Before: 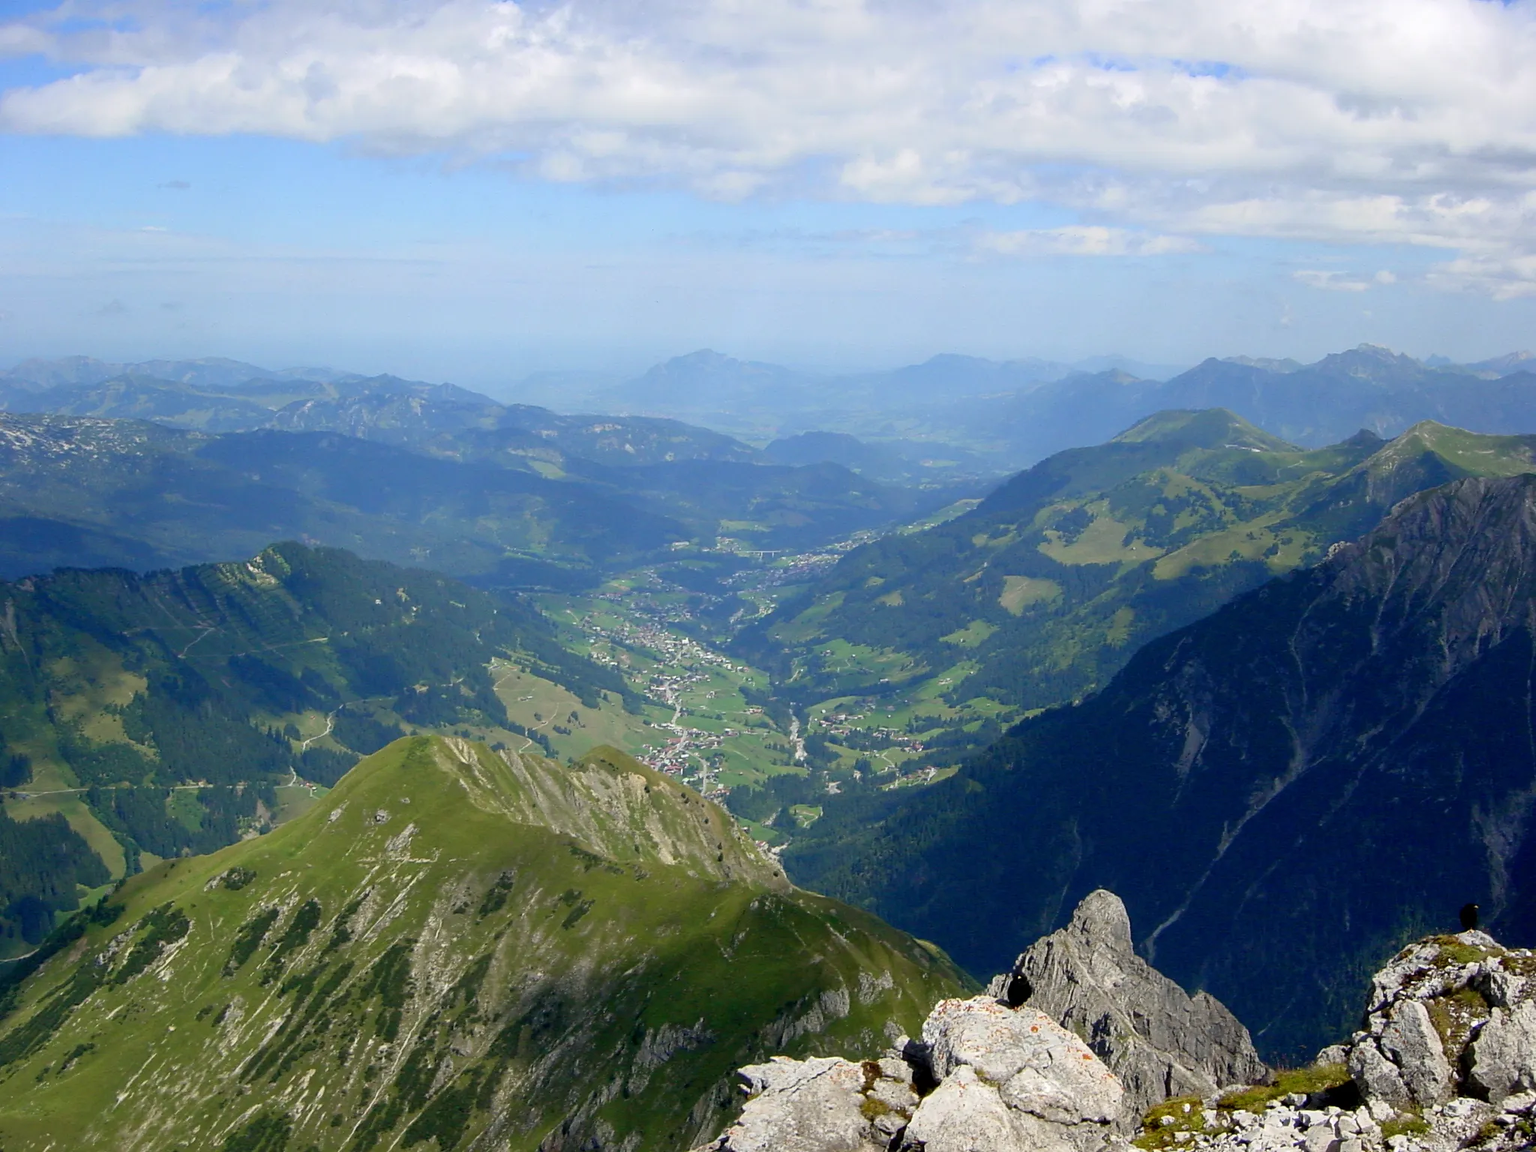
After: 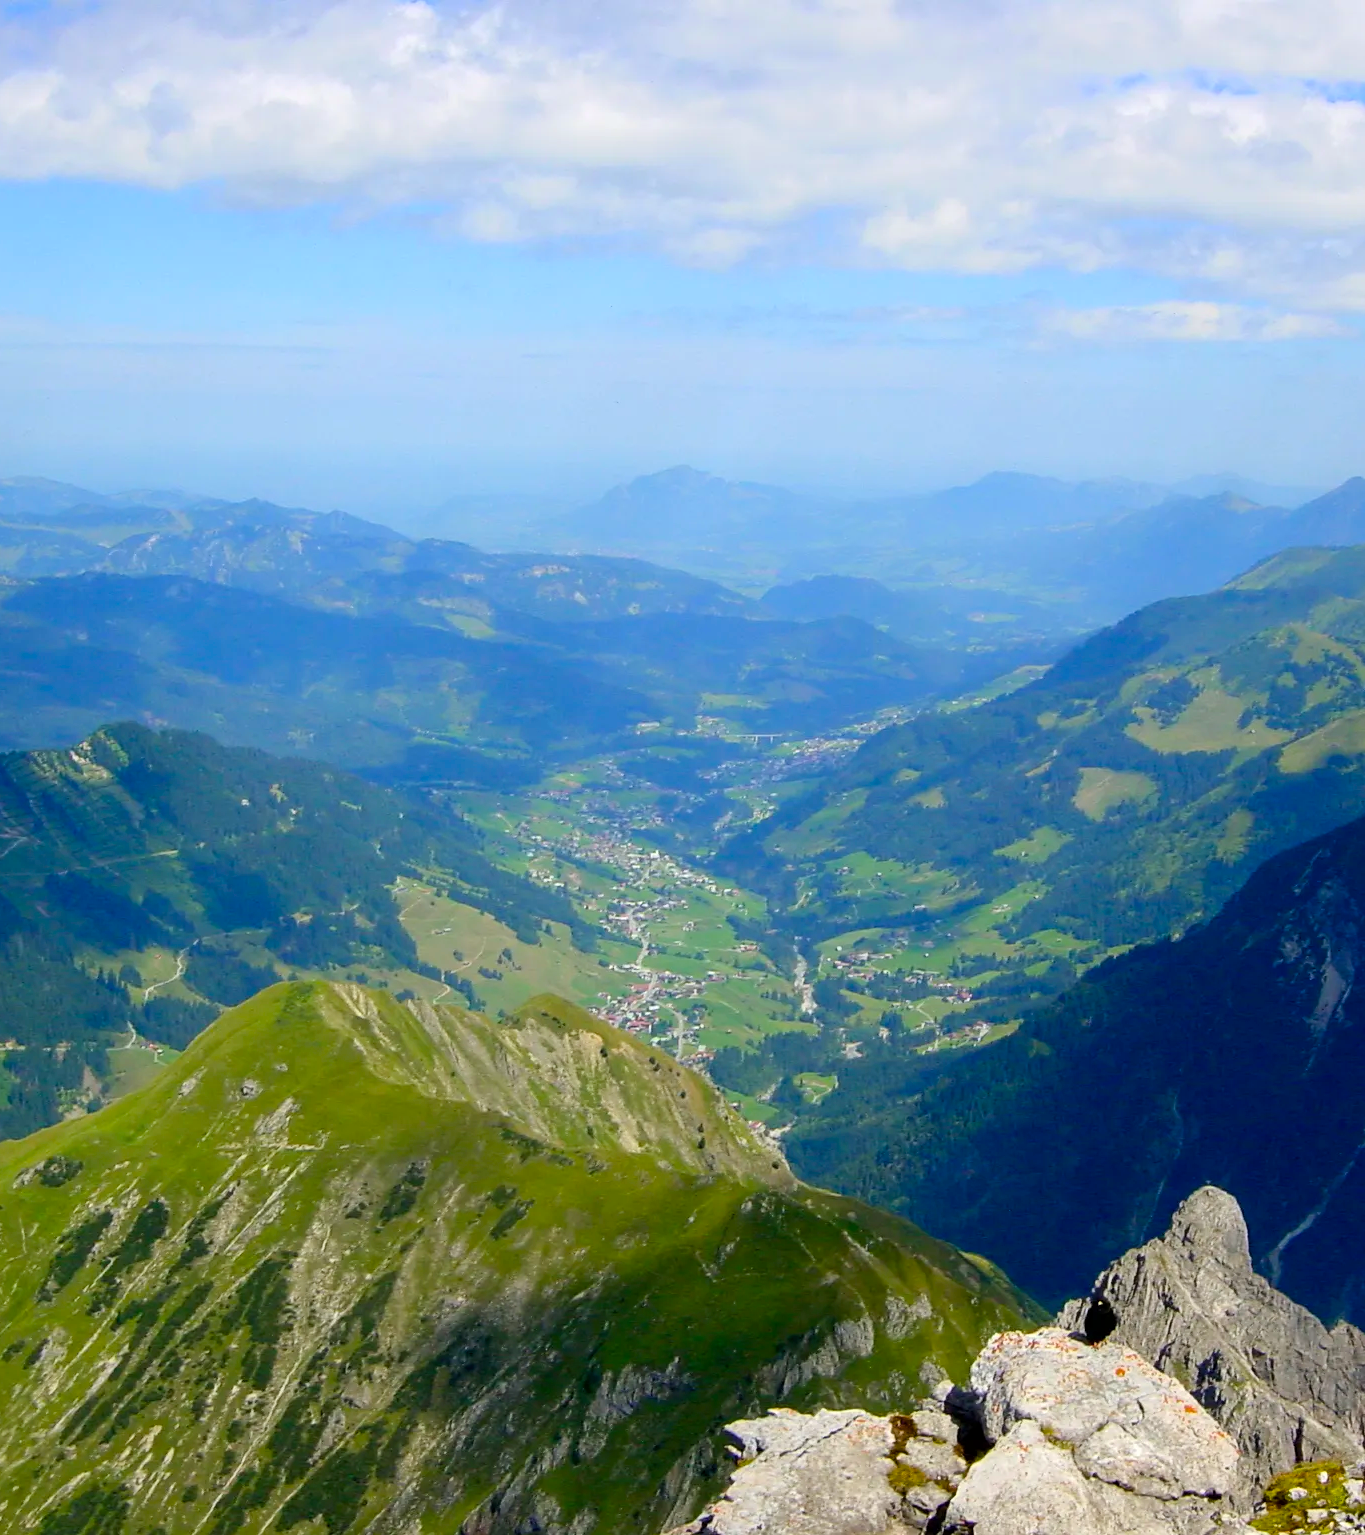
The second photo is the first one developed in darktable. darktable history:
crop and rotate: left 12.673%, right 20.66%
color balance rgb: perceptual saturation grading › global saturation 25%, perceptual brilliance grading › mid-tones 10%, perceptual brilliance grading › shadows 15%, global vibrance 20%
contrast brightness saturation: contrast 0.05
